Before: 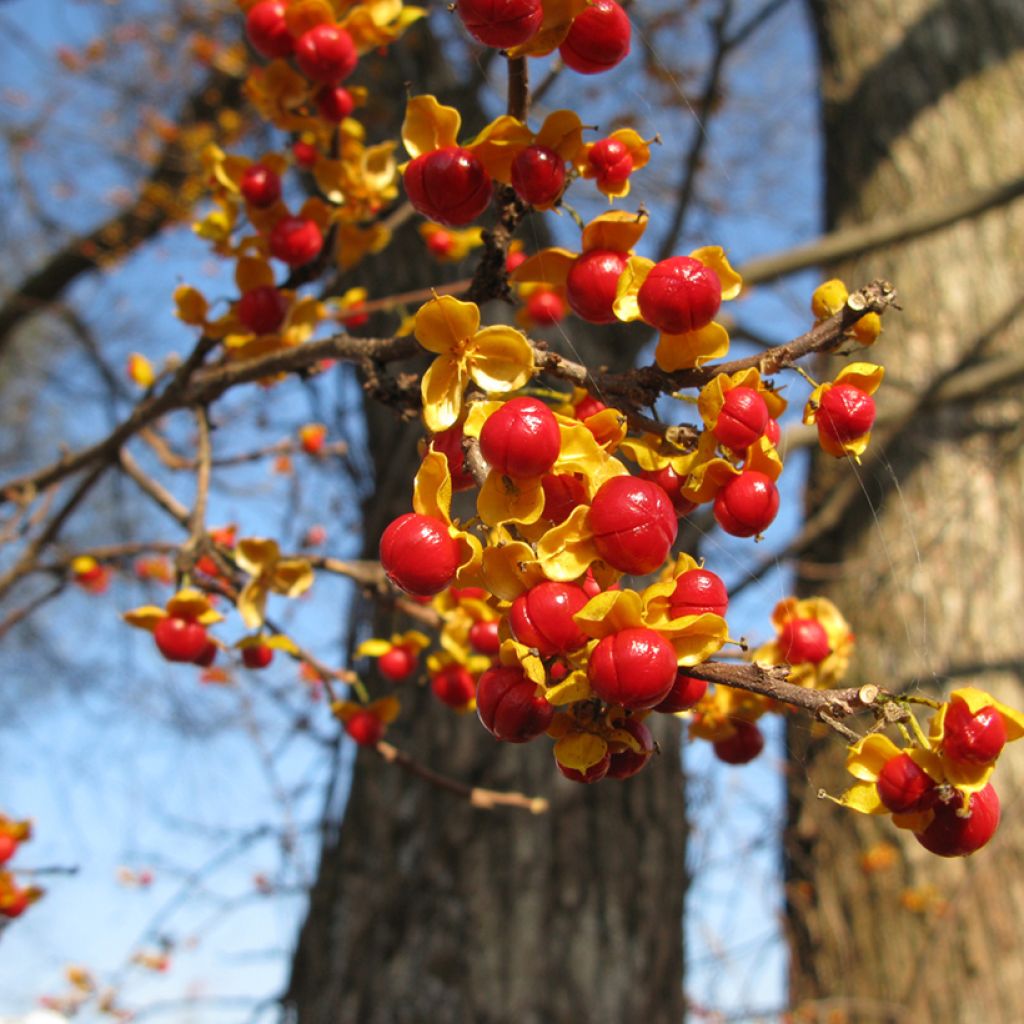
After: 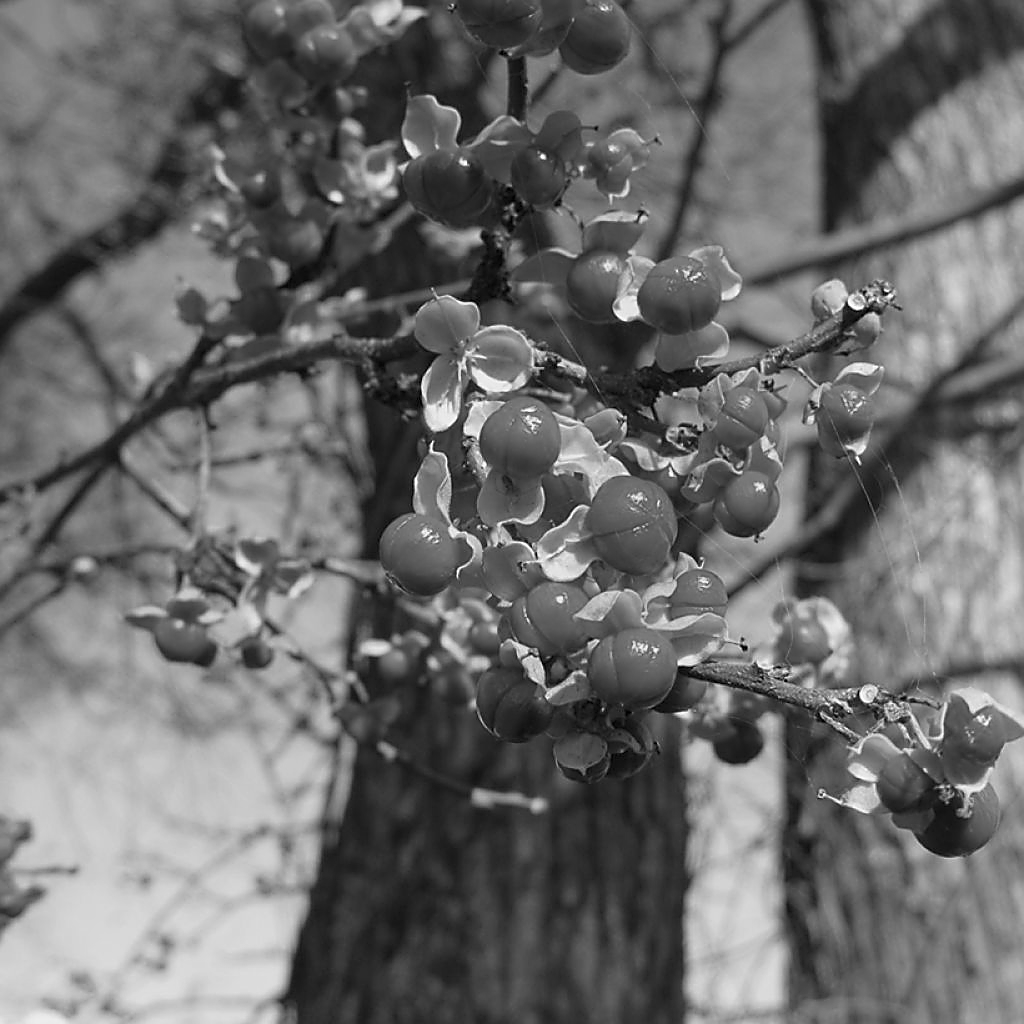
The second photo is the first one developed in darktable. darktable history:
sharpen: radius 1.4, amount 1.25, threshold 0.7
monochrome: a -92.57, b 58.91
